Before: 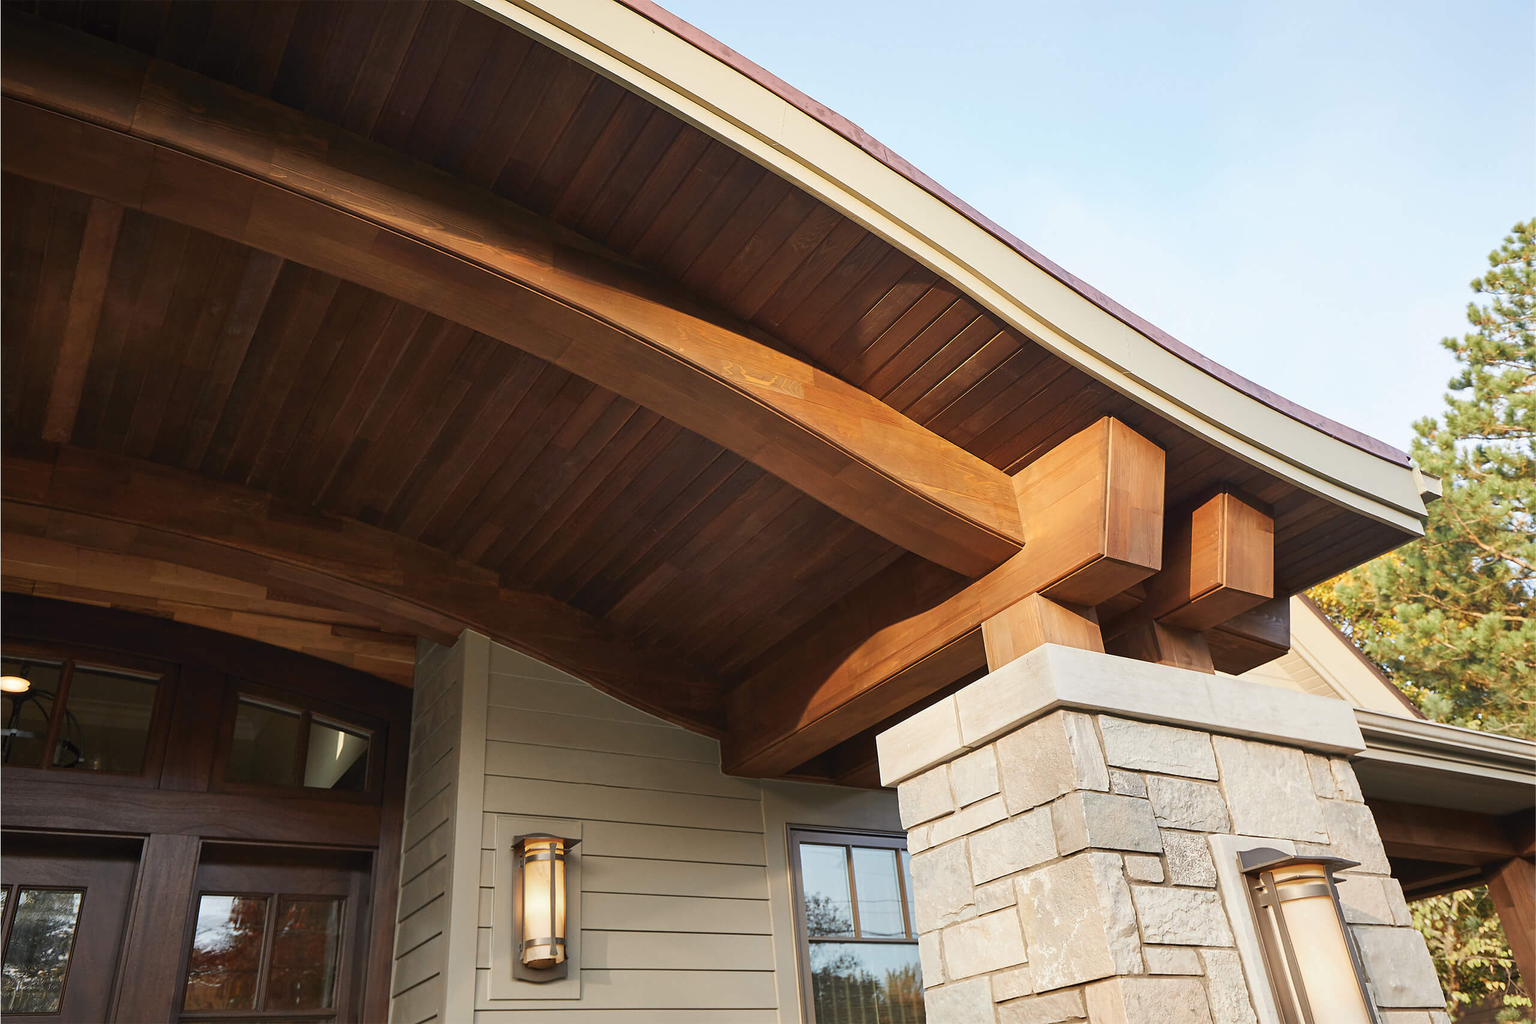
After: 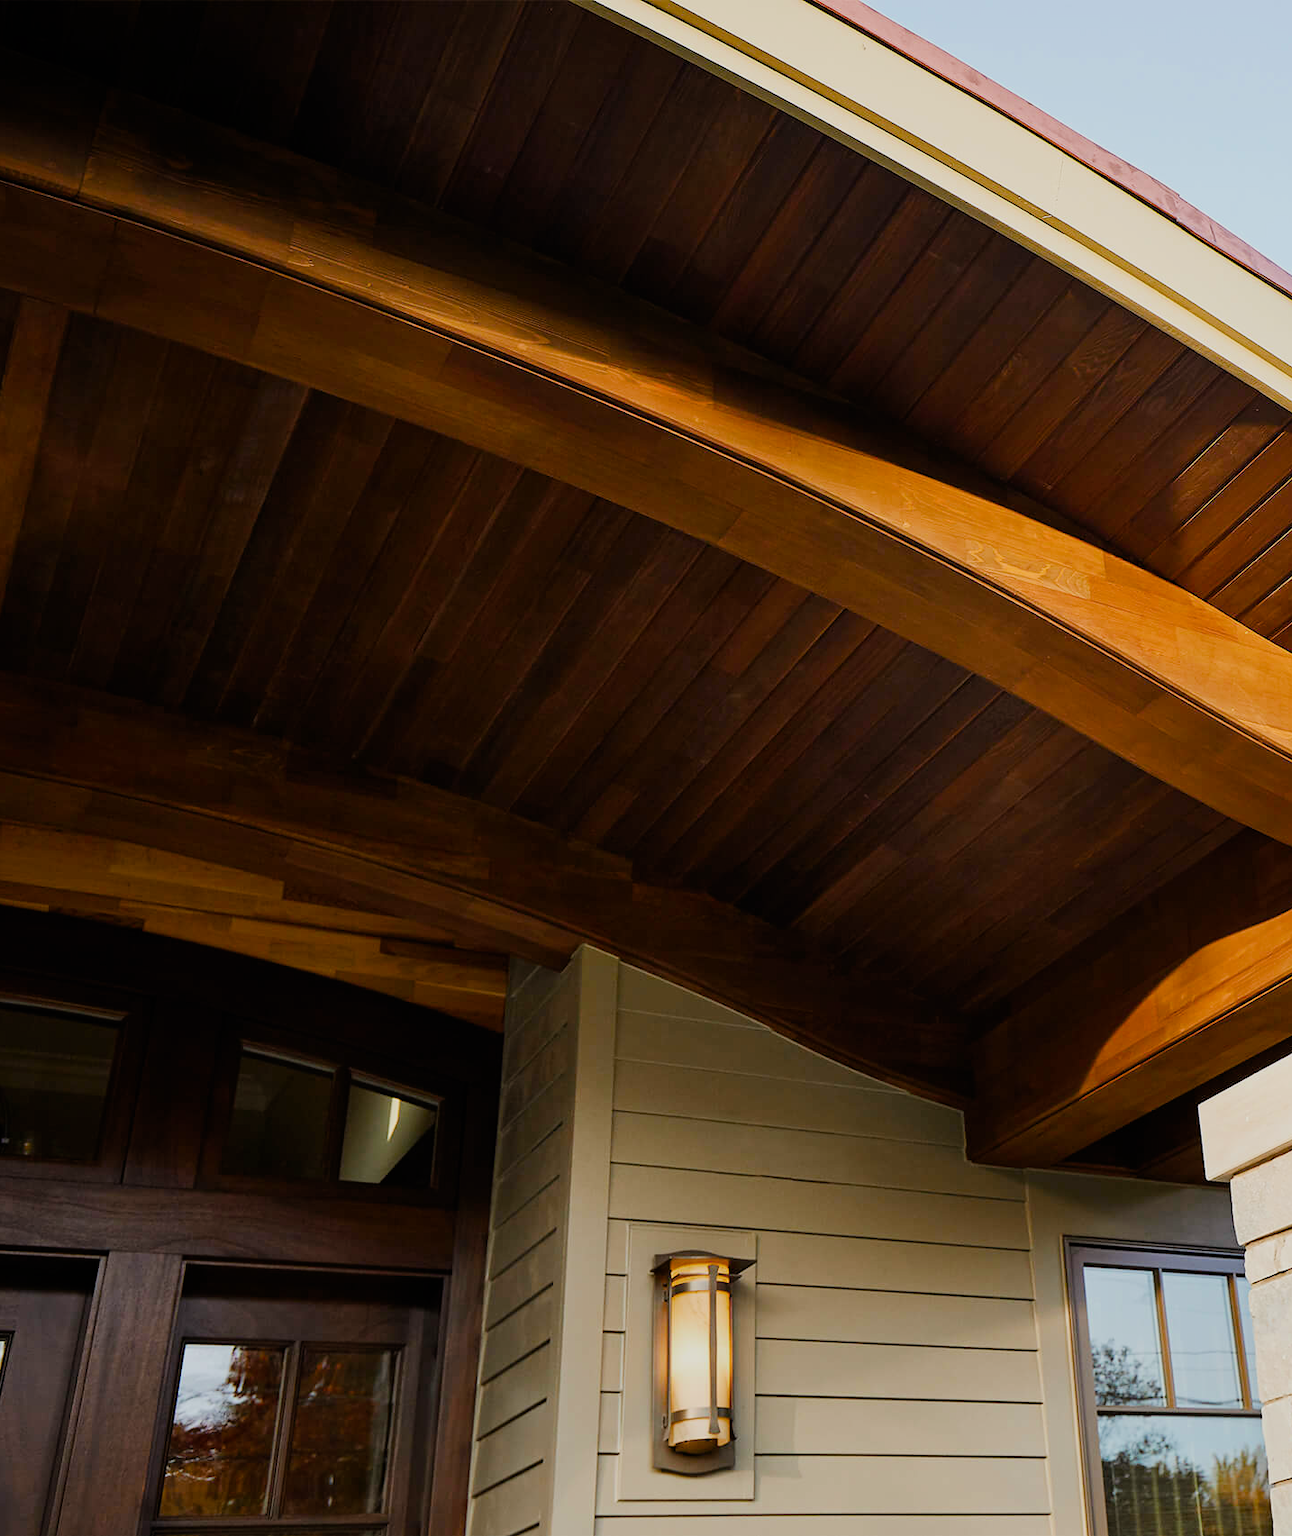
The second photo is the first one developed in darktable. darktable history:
crop: left 5.109%, right 38.808%
color balance rgb: global offset › luminance 0.251%, perceptual saturation grading › global saturation 20%, perceptual saturation grading › highlights -25.912%, perceptual saturation grading › shadows 50.253%, global vibrance 26.768%, contrast 6.44%
filmic rgb: middle gray luminance 28.93%, black relative exposure -10.3 EV, white relative exposure 5.48 EV, target black luminance 0%, hardness 3.92, latitude 2.08%, contrast 1.123, highlights saturation mix 5.25%, shadows ↔ highlights balance 14.92%
